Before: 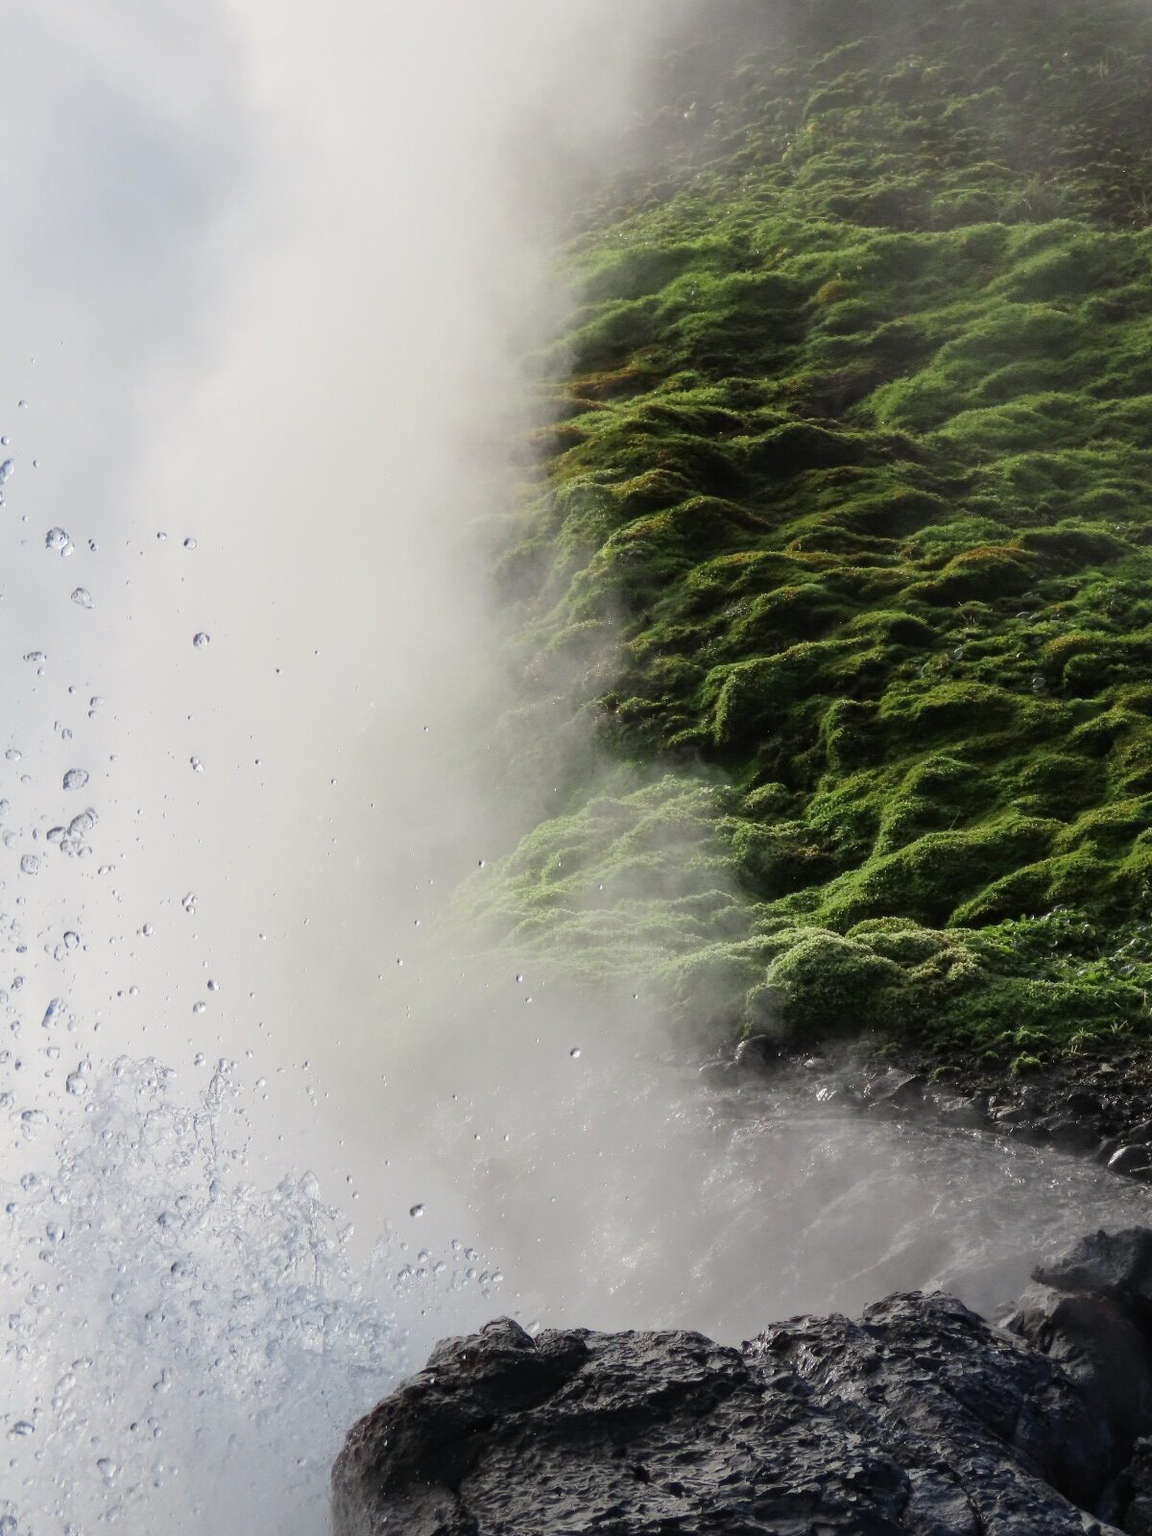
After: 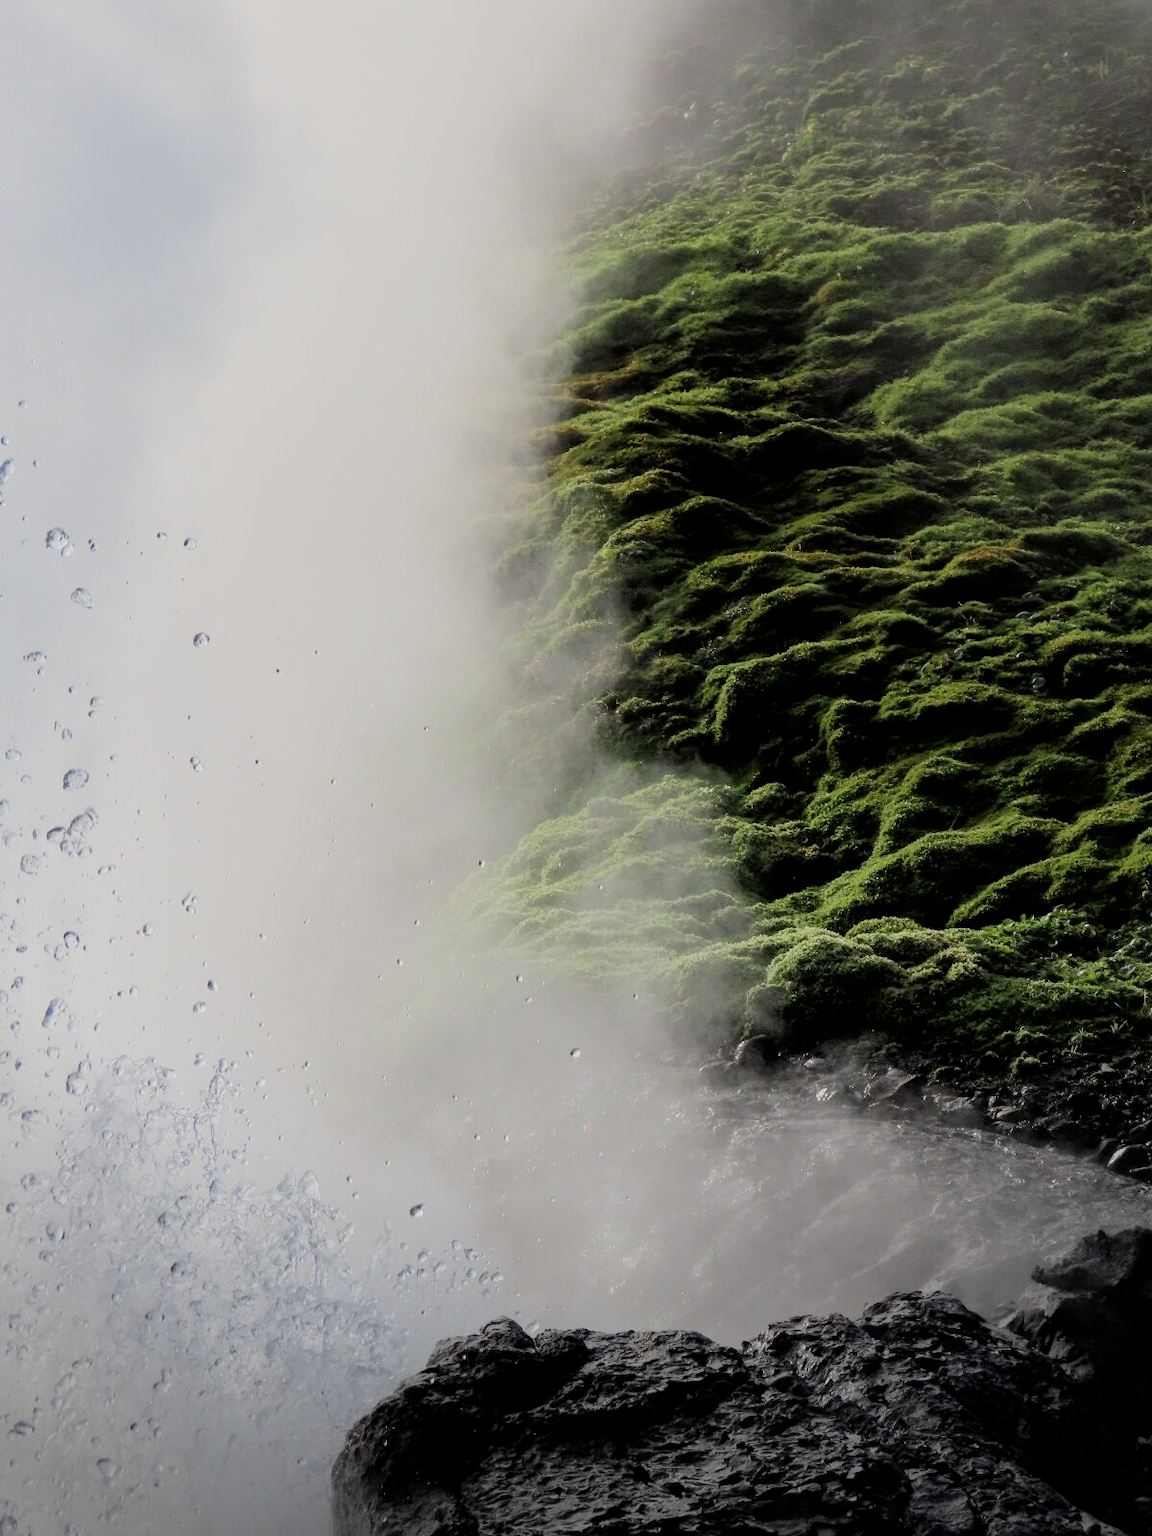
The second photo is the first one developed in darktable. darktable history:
filmic rgb: black relative exposure -7.73 EV, white relative exposure 4.46 EV, target black luminance 0%, hardness 3.76, latitude 50.84%, contrast 1.07, highlights saturation mix 8.94%, shadows ↔ highlights balance -0.246%, color science v6 (2022)
vignetting: fall-off start 92.29%, center (-0.053, -0.359)
